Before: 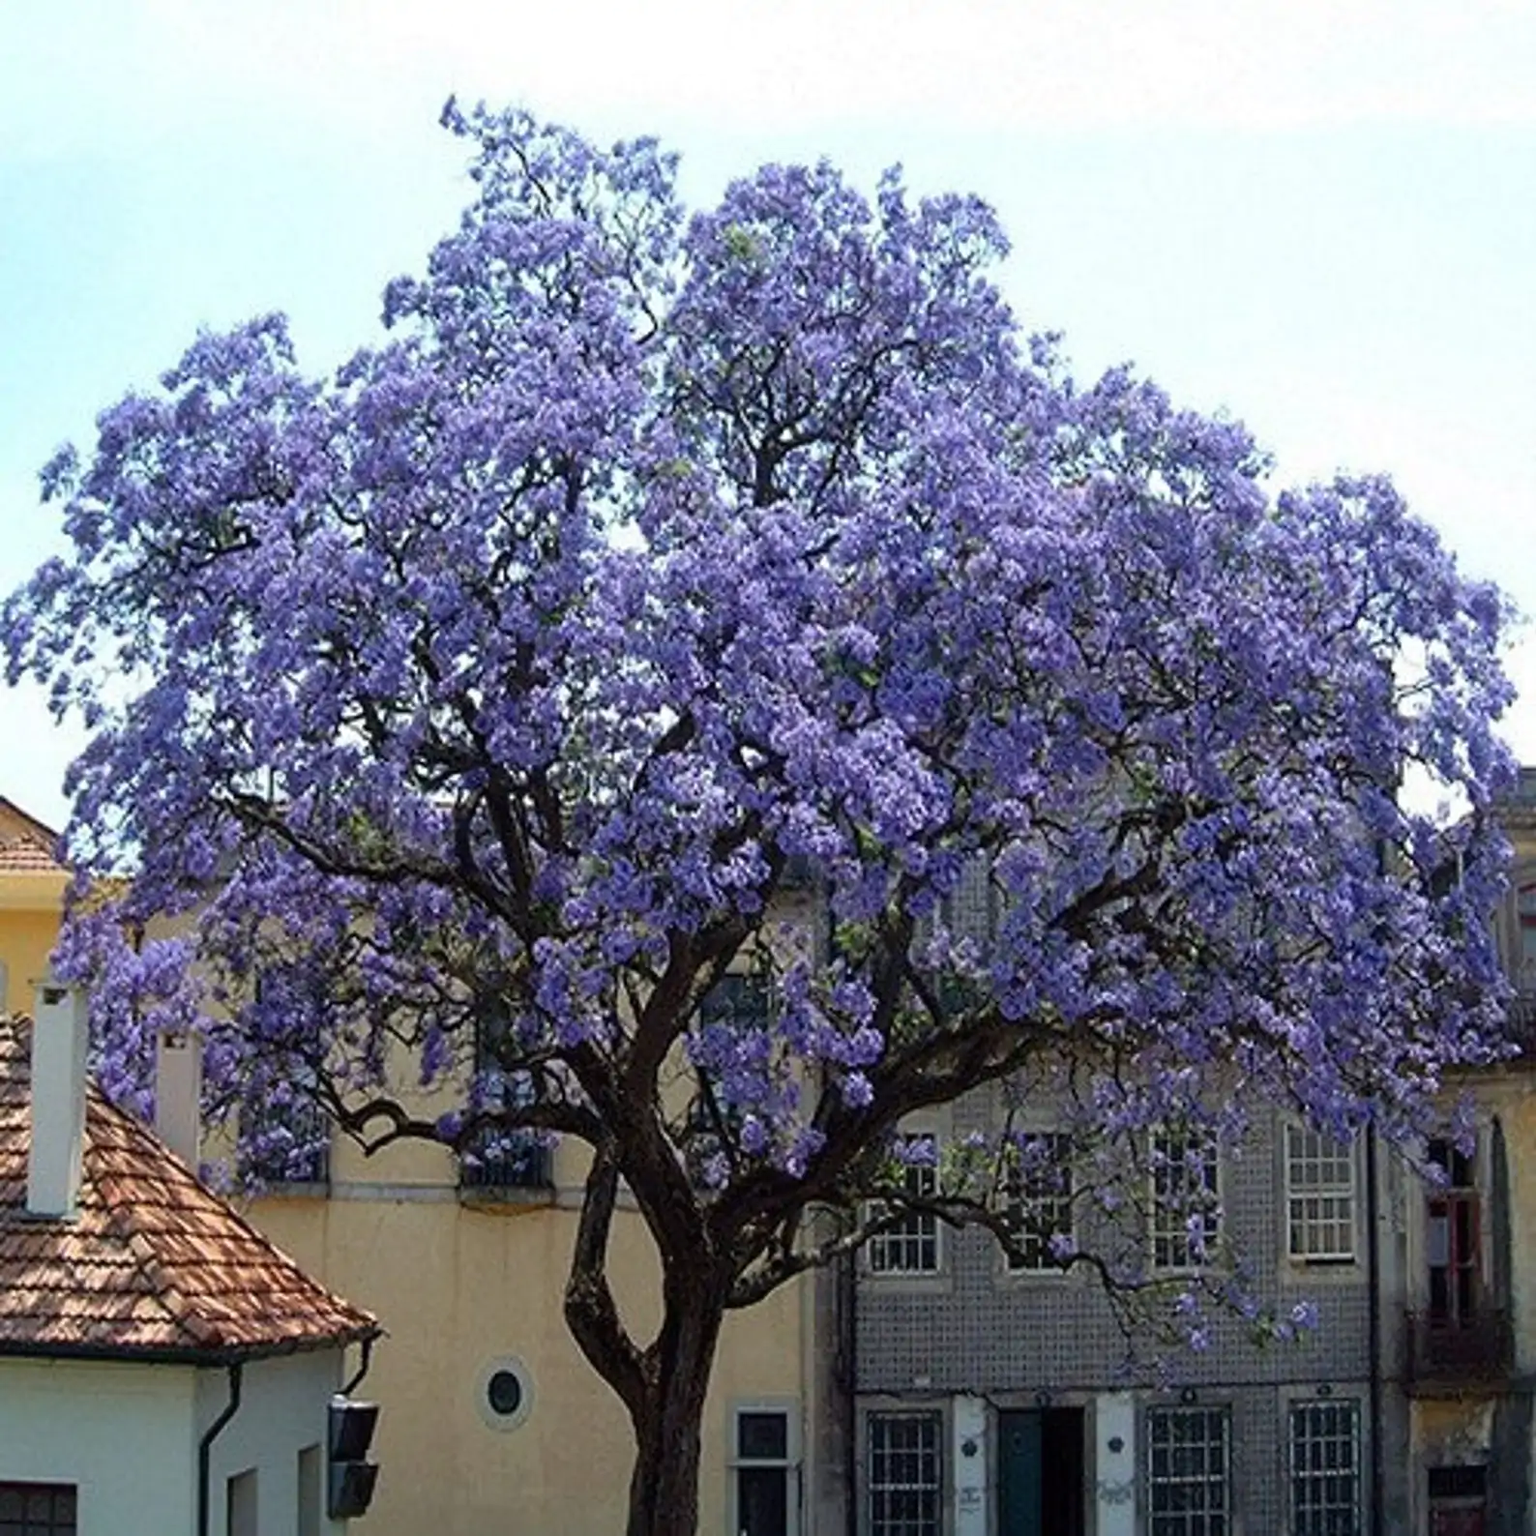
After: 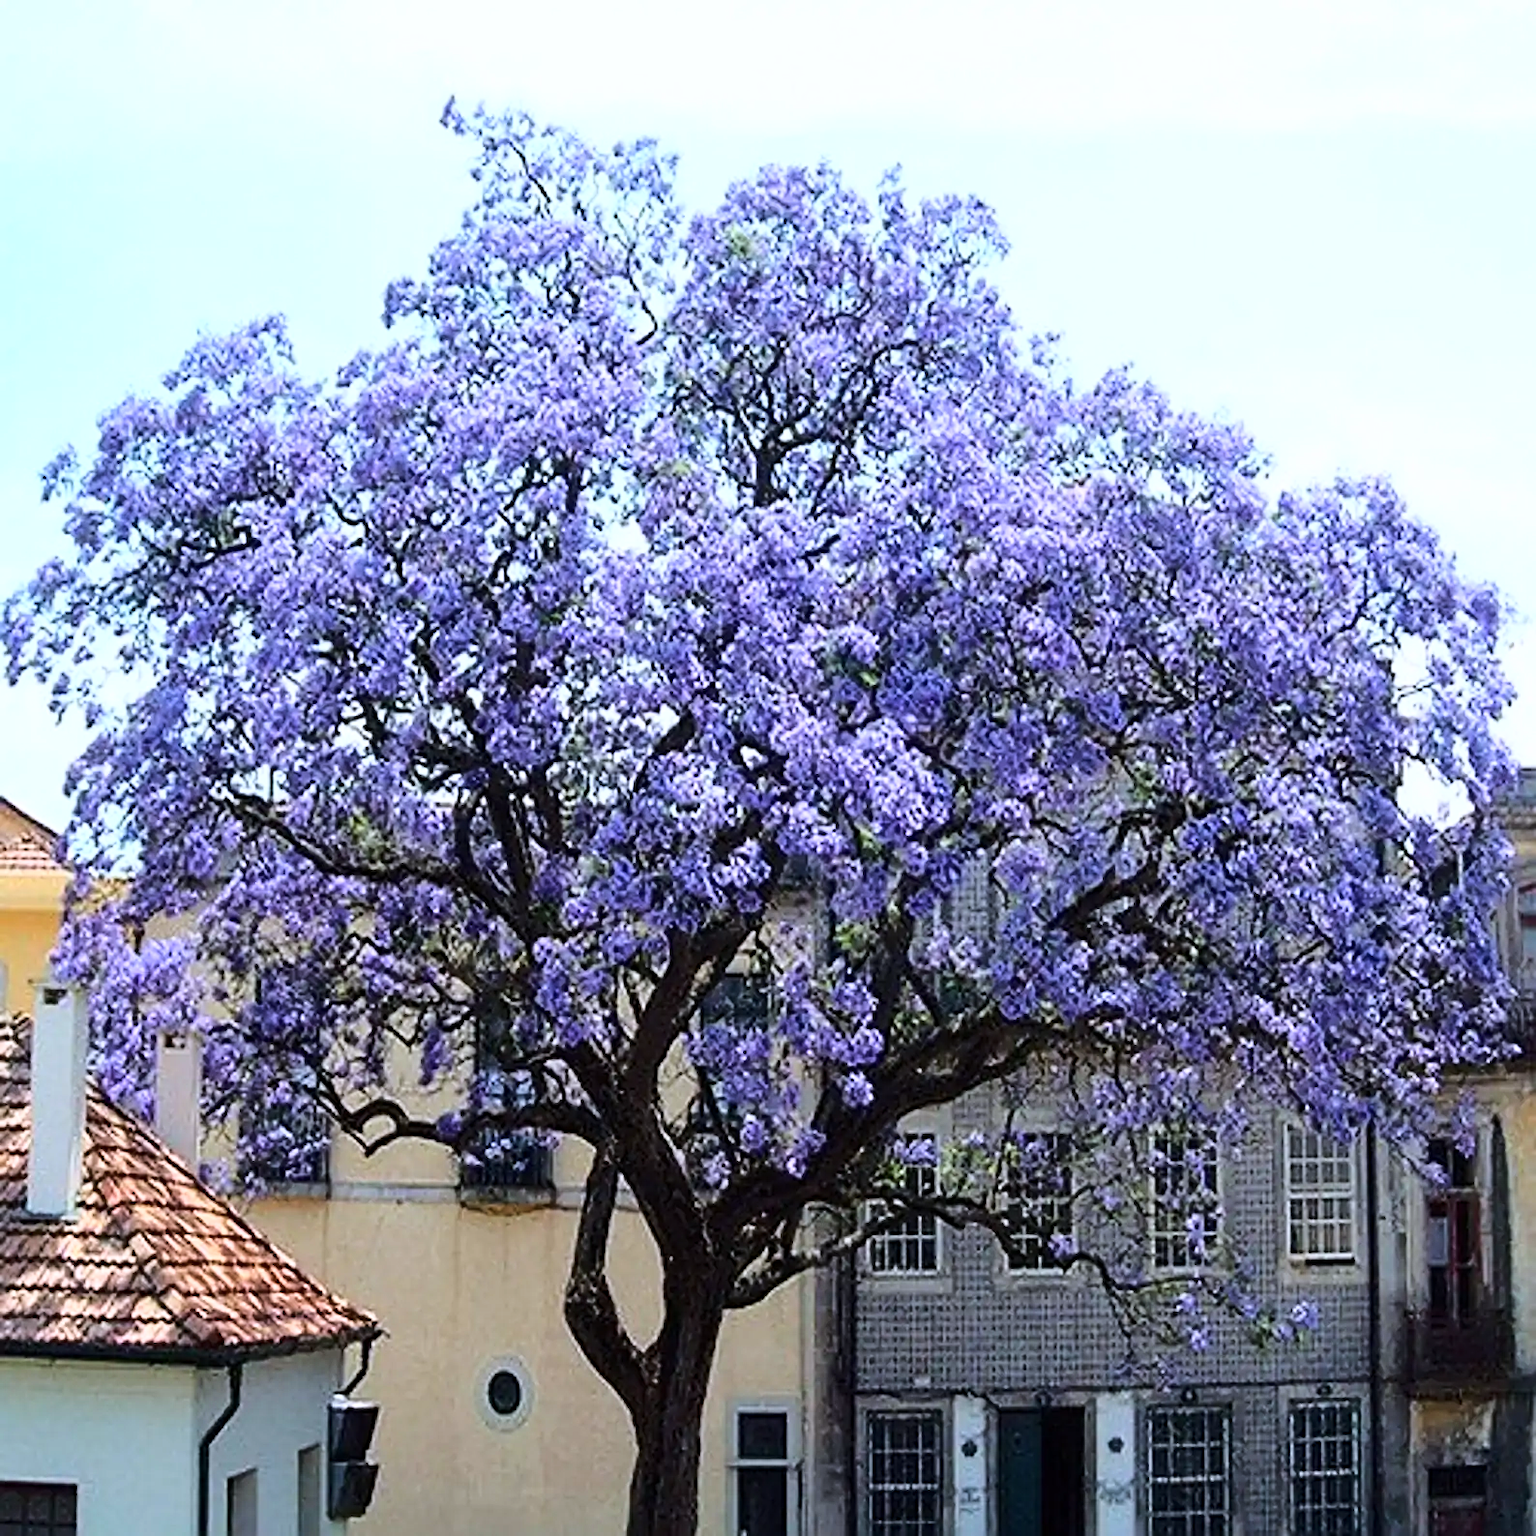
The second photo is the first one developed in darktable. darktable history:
sharpen: on, module defaults
color calibration: illuminant as shot in camera, x 0.358, y 0.373, temperature 4628.91 K
base curve: curves: ch0 [(0, 0) (0.028, 0.03) (0.121, 0.232) (0.46, 0.748) (0.859, 0.968) (1, 1)]
